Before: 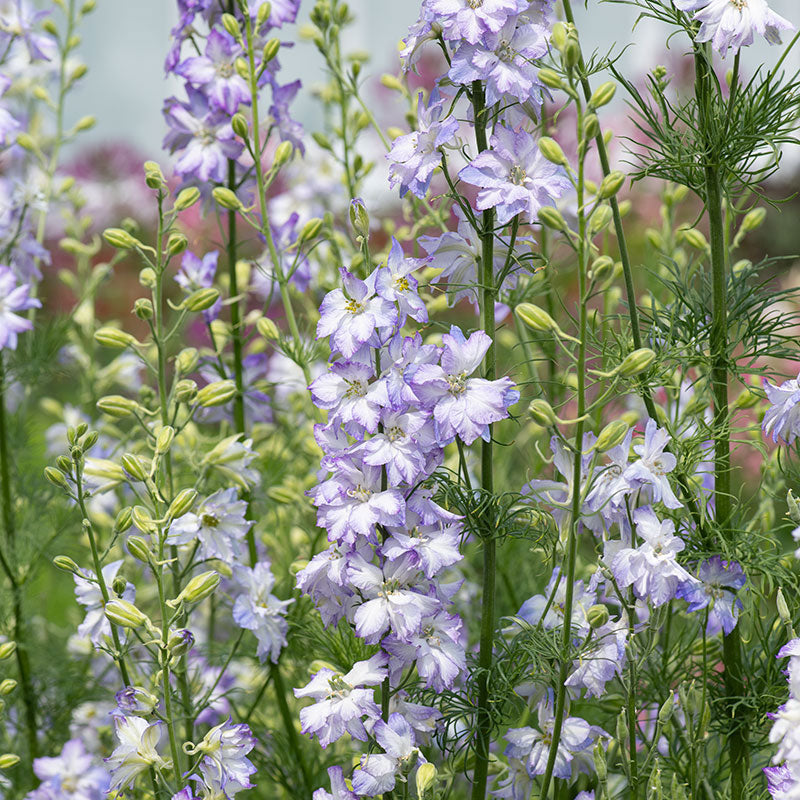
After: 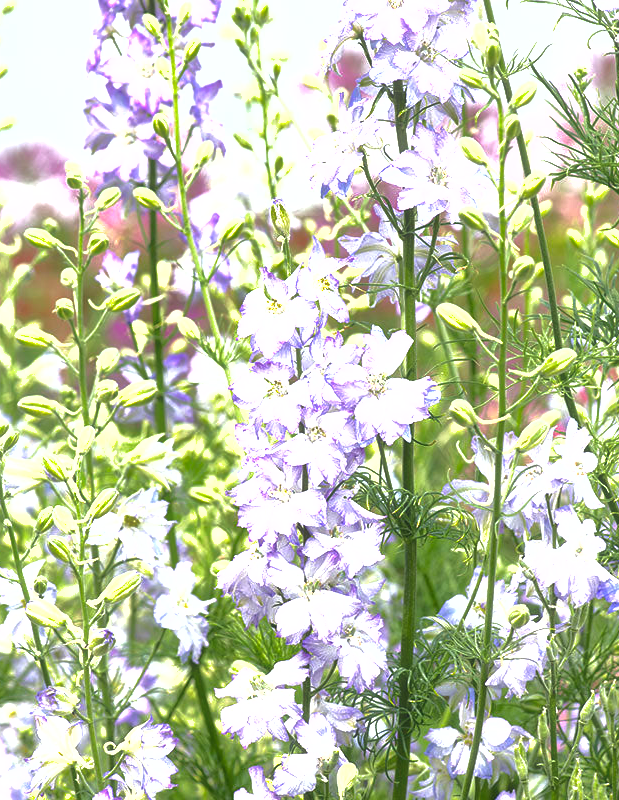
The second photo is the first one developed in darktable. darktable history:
exposure: black level correction 0, exposure 1.449 EV, compensate highlight preservation false
crop: left 9.887%, right 12.717%
haze removal: strength -0.05, compatibility mode true, adaptive false
shadows and highlights: on, module defaults
contrast brightness saturation: brightness -0.096
